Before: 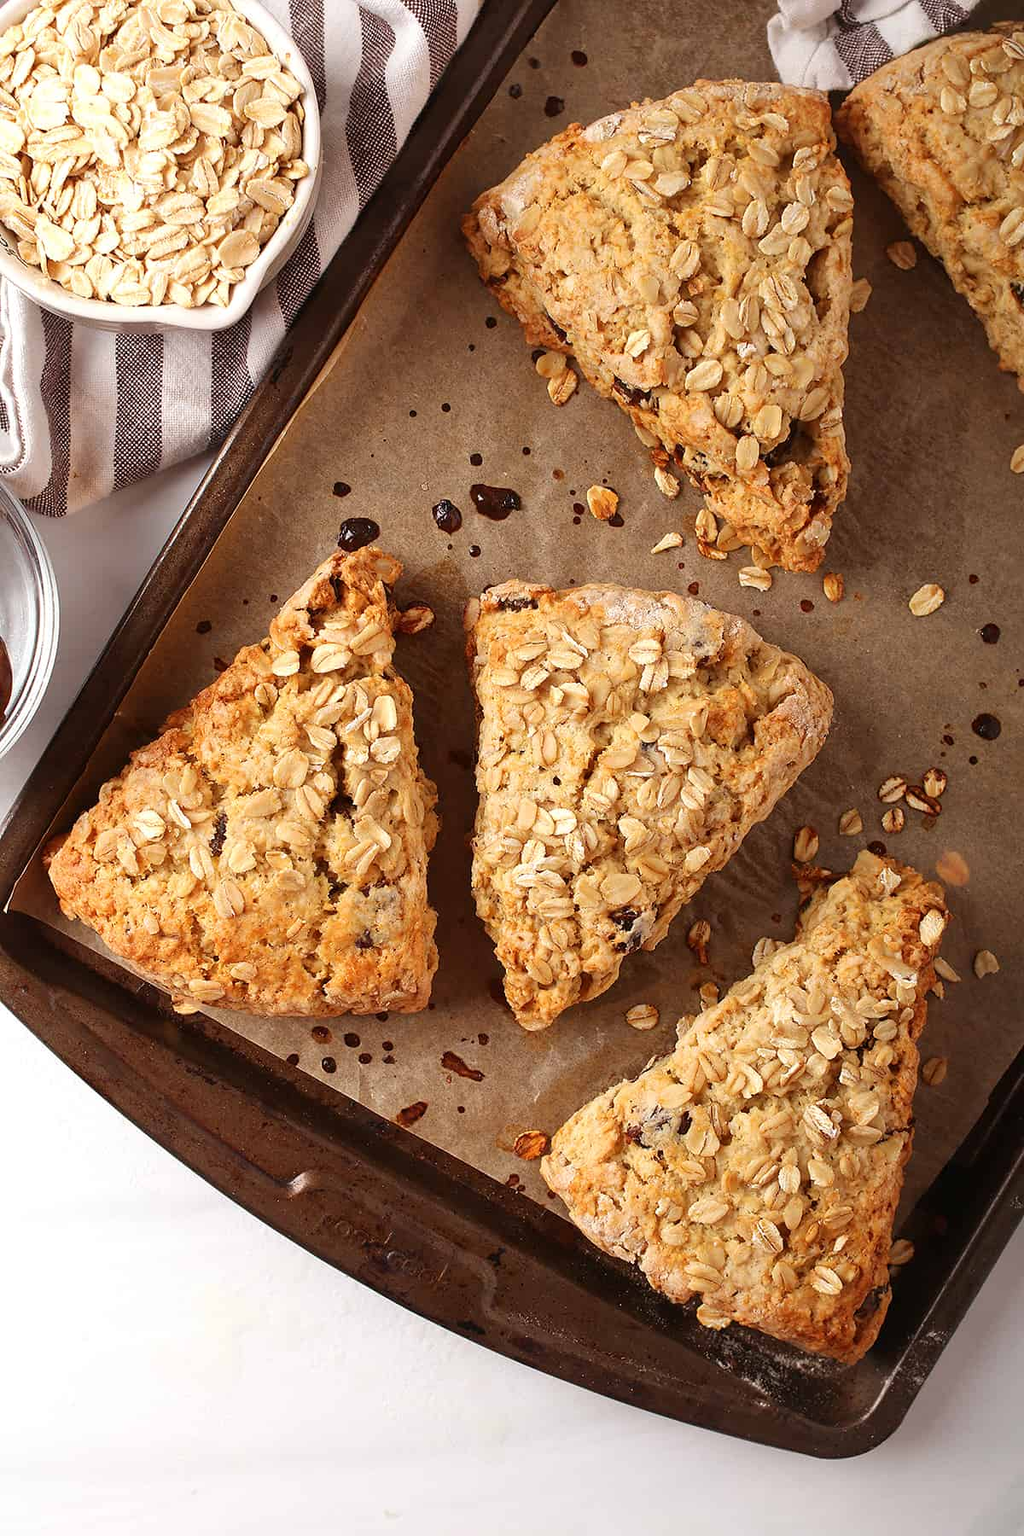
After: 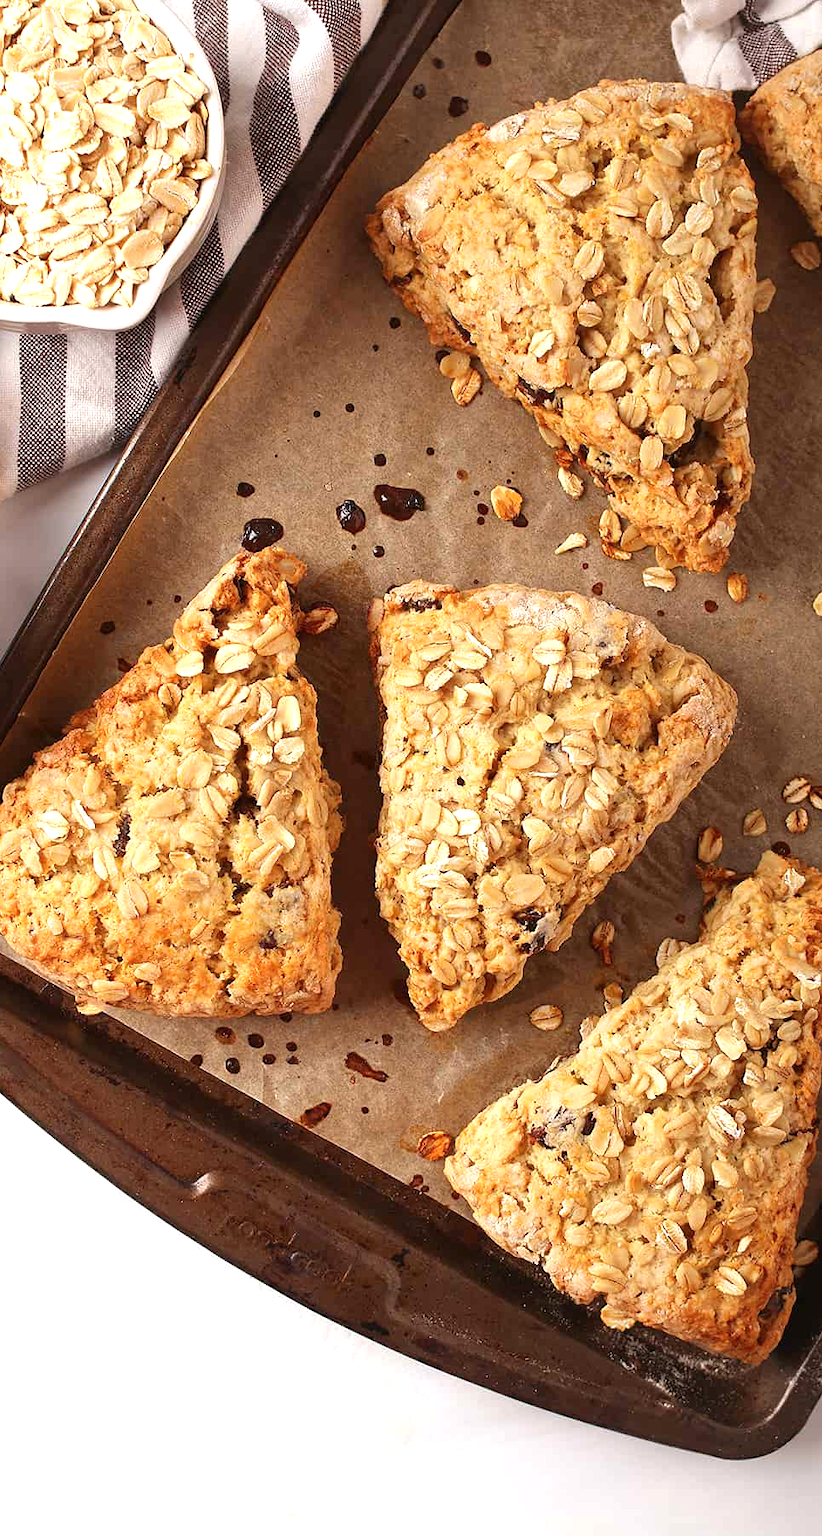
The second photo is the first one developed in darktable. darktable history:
crop and rotate: left 9.487%, right 10.234%
exposure: black level correction 0, exposure 0.396 EV, compensate exposure bias true, compensate highlight preservation false
